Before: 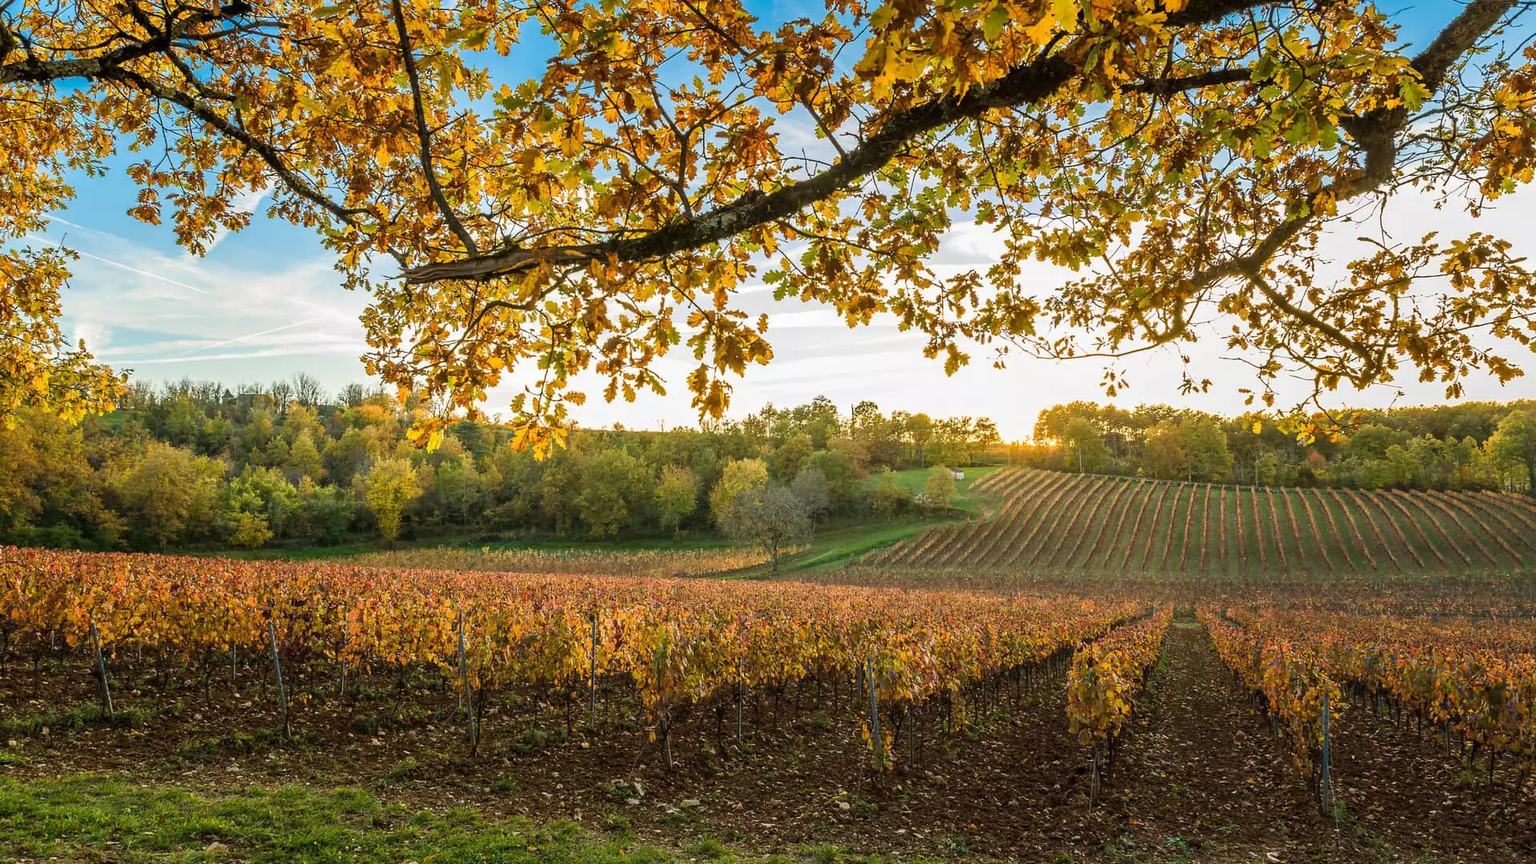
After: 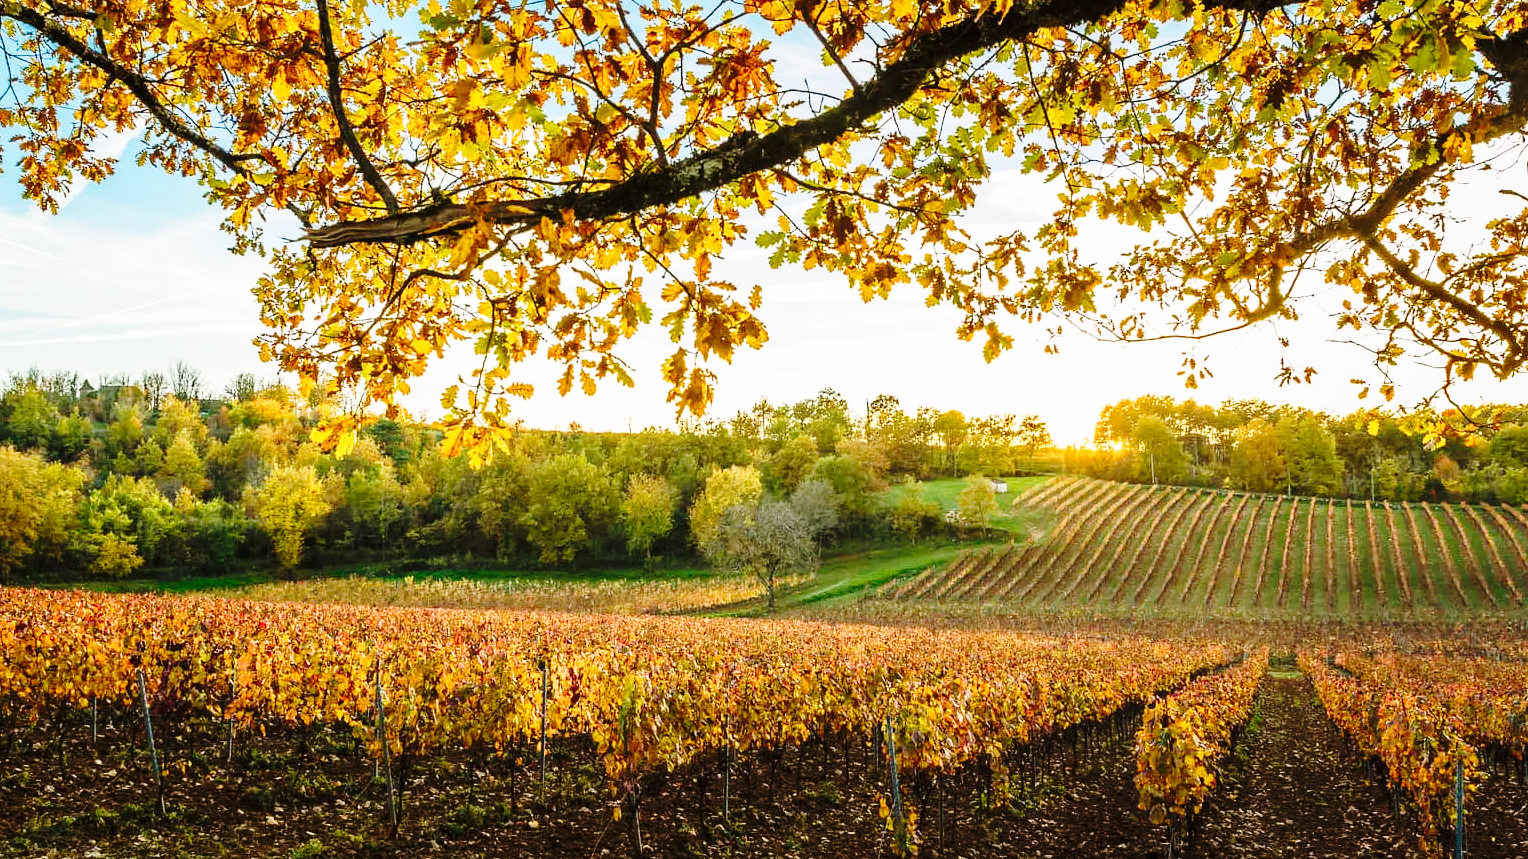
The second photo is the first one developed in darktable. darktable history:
crop and rotate: left 10.314%, top 9.955%, right 10.101%, bottom 10.489%
base curve: curves: ch0 [(0, 0) (0.04, 0.03) (0.133, 0.232) (0.448, 0.748) (0.843, 0.968) (1, 1)], preserve colors none
